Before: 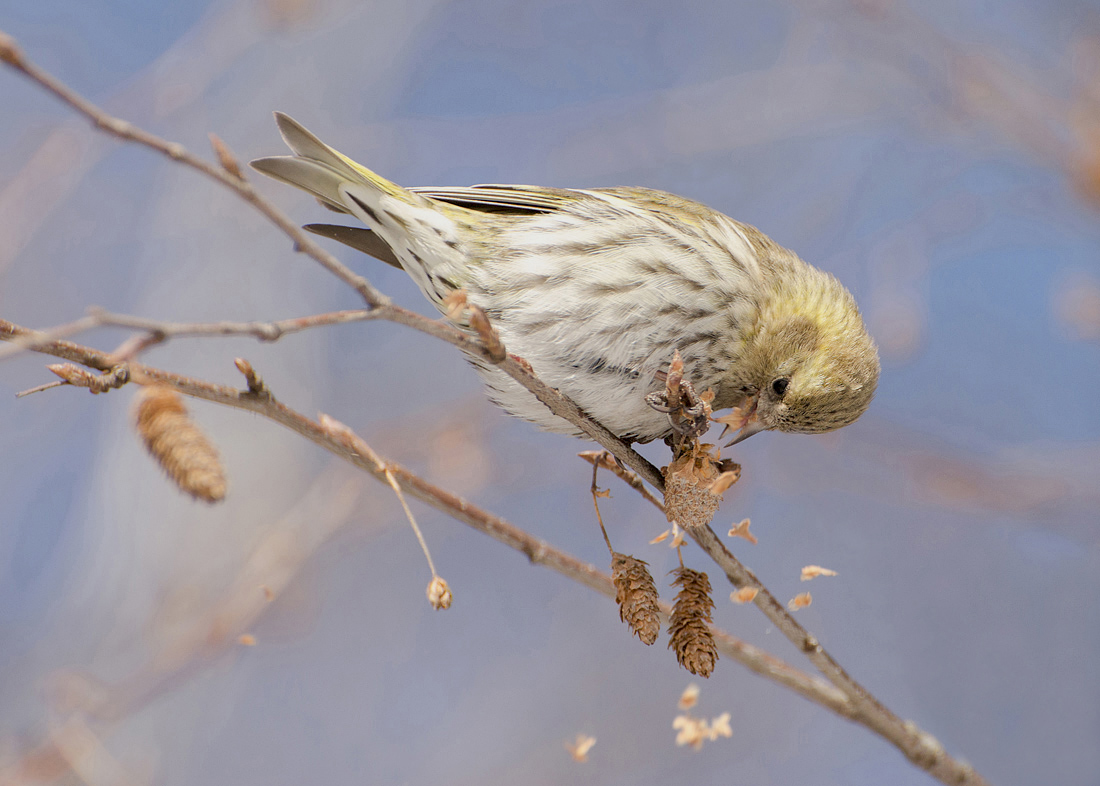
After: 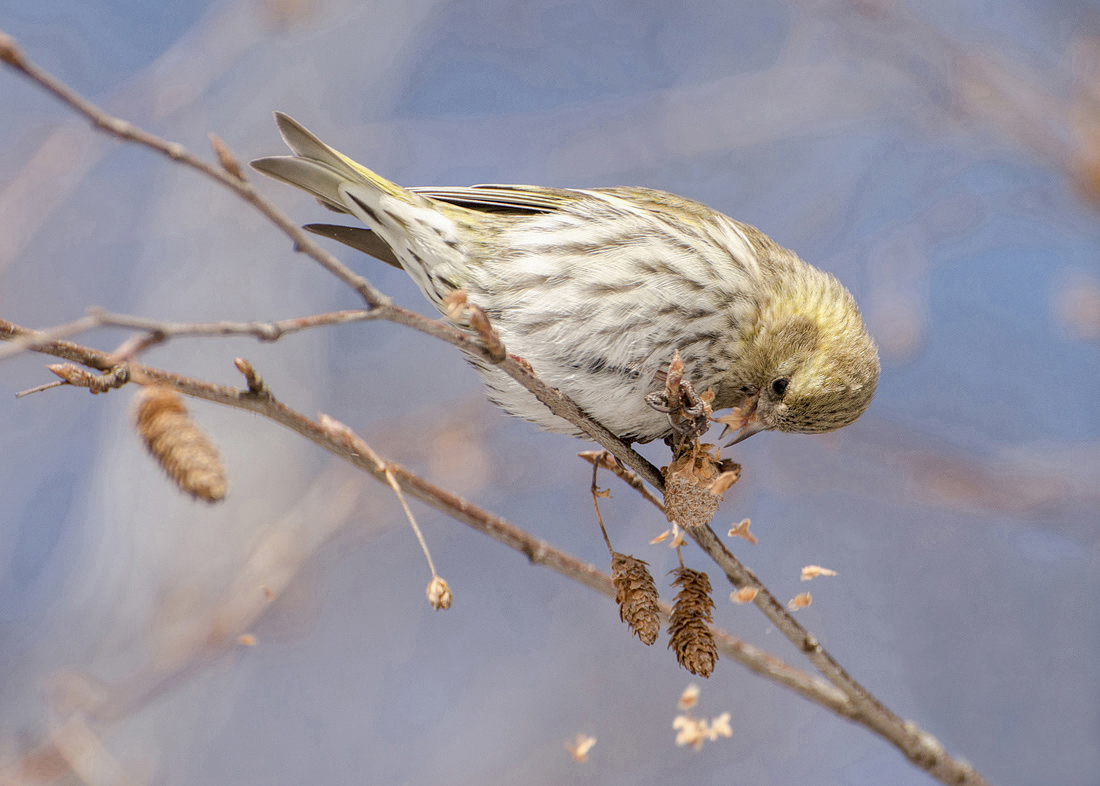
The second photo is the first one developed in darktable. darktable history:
local contrast: highlights 98%, shadows 88%, detail 160%, midtone range 0.2
